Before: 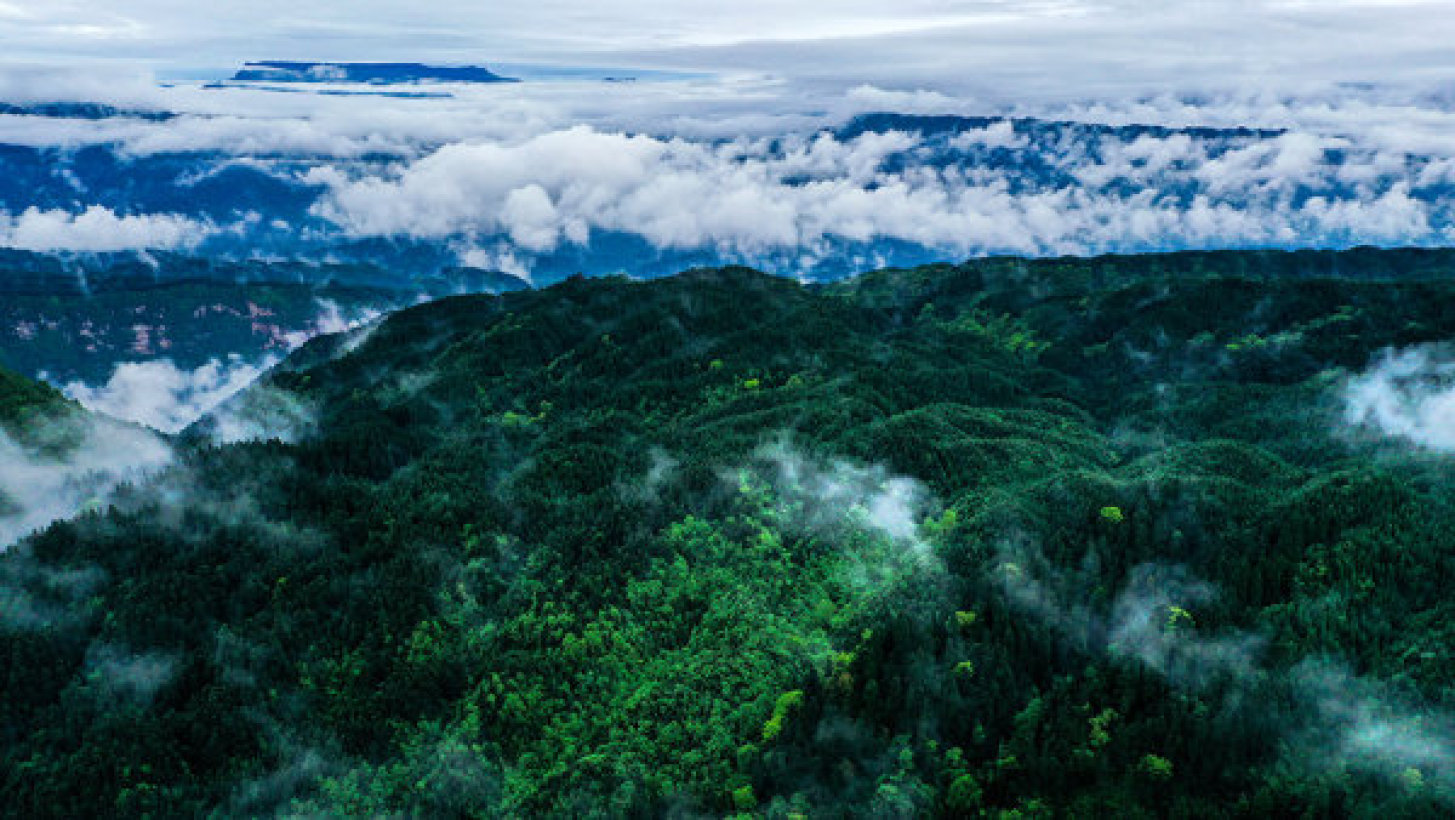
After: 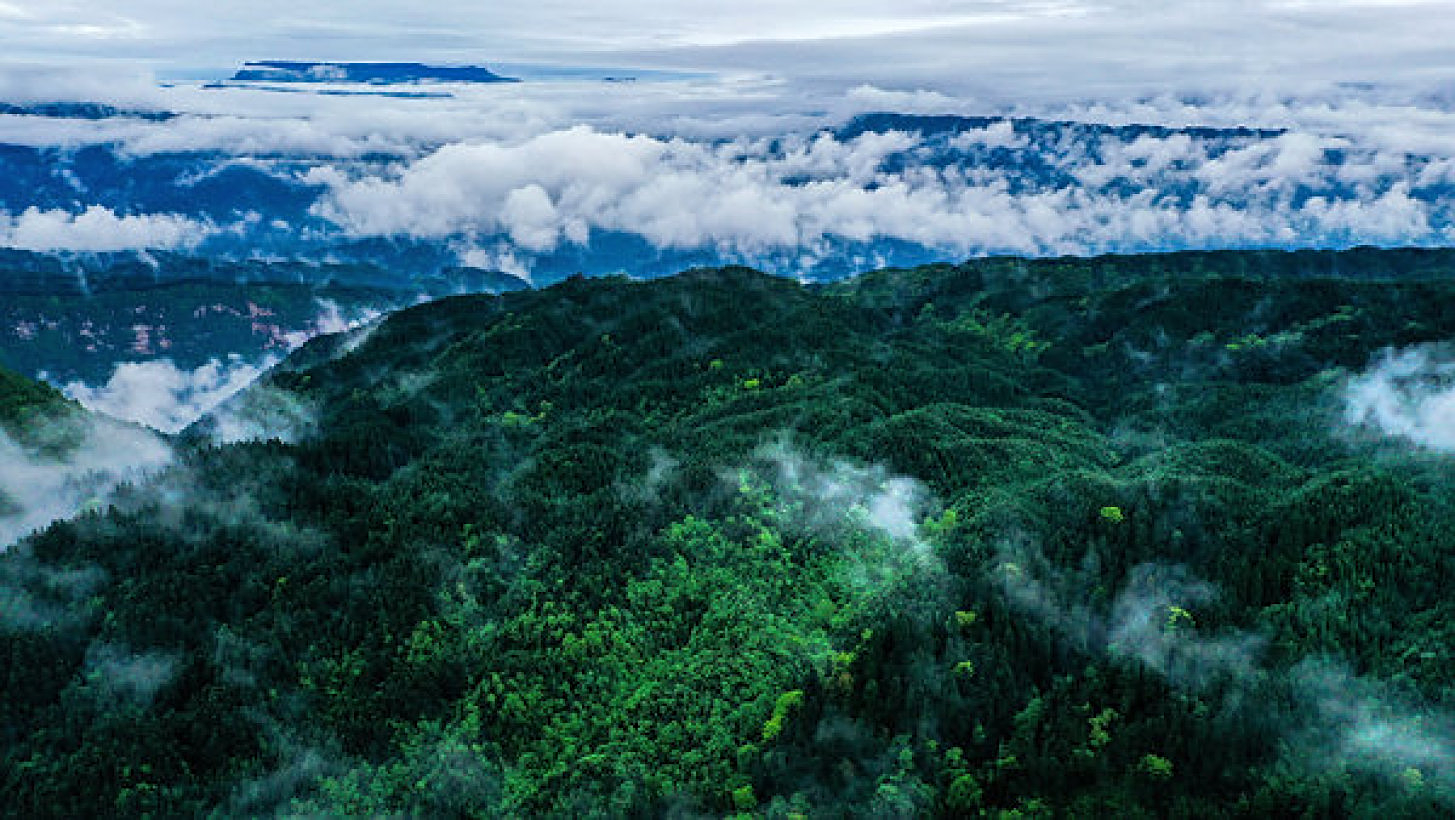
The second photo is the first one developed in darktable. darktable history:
shadows and highlights: shadows 25, highlights -25
sharpen: on, module defaults
